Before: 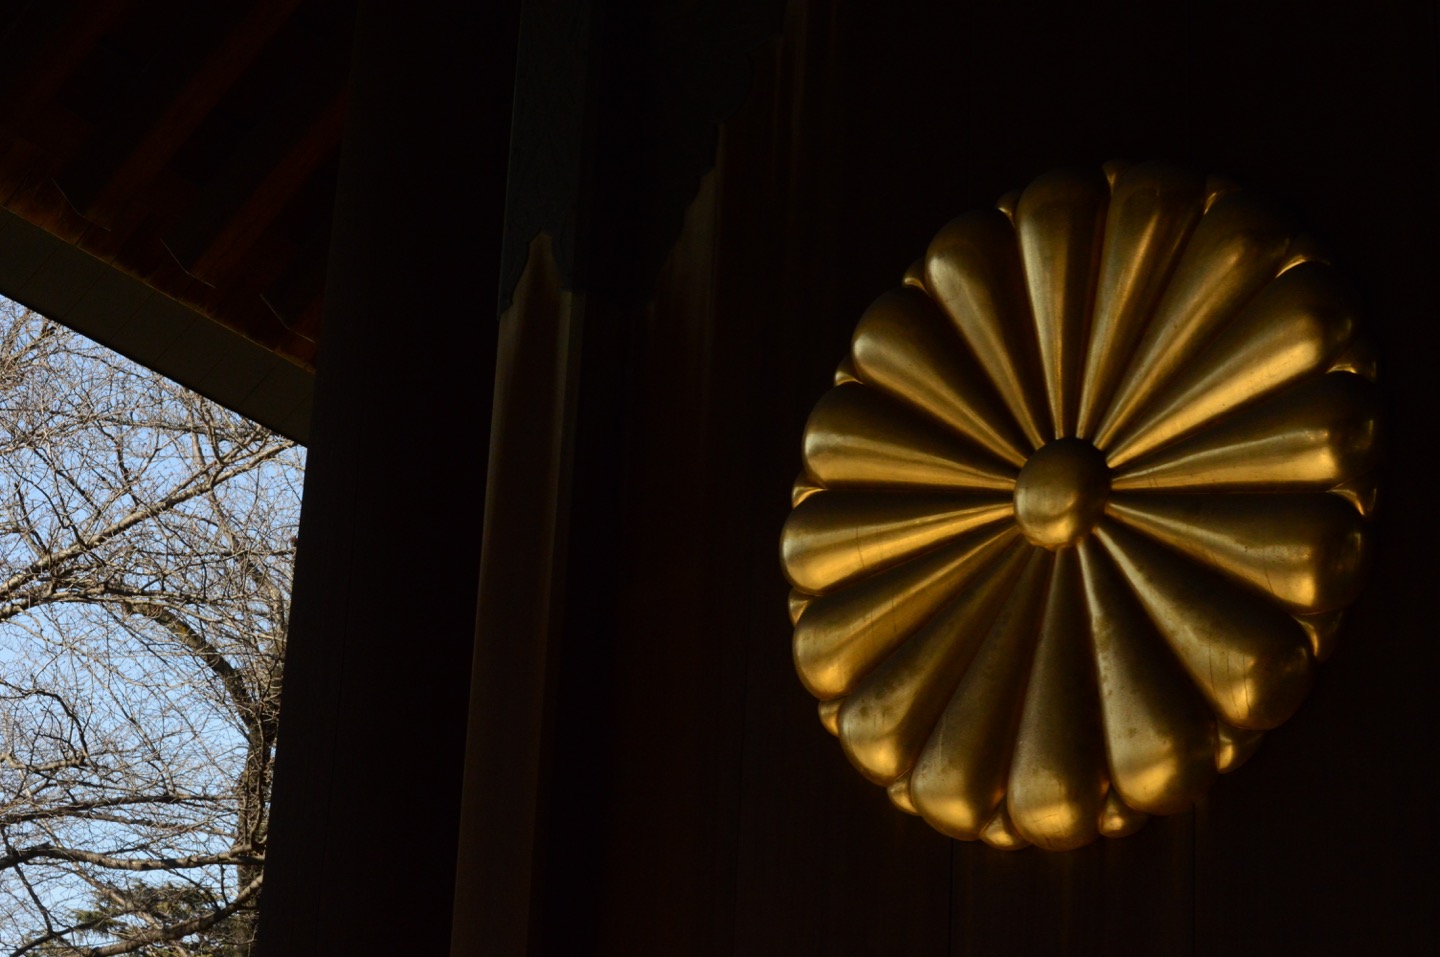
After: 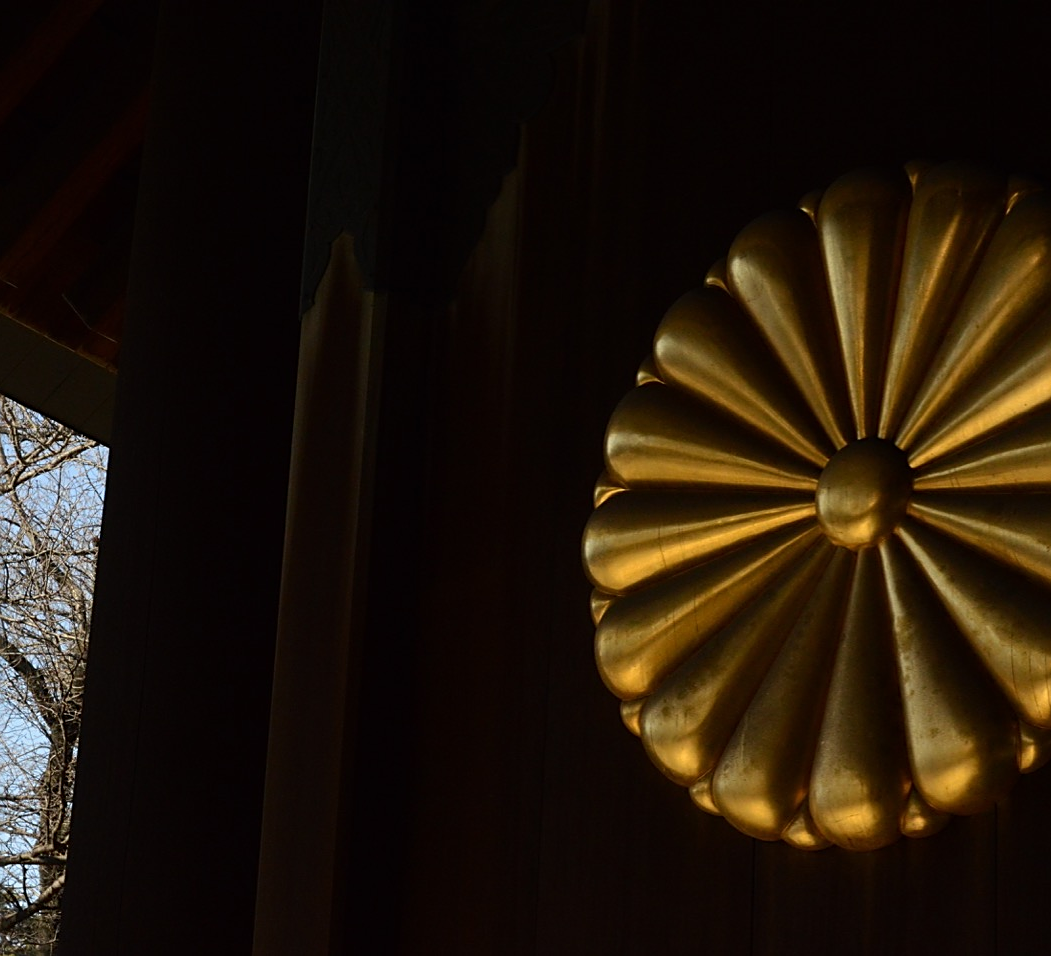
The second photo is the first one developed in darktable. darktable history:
crop: left 13.751%, right 13.252%
sharpen: on, module defaults
